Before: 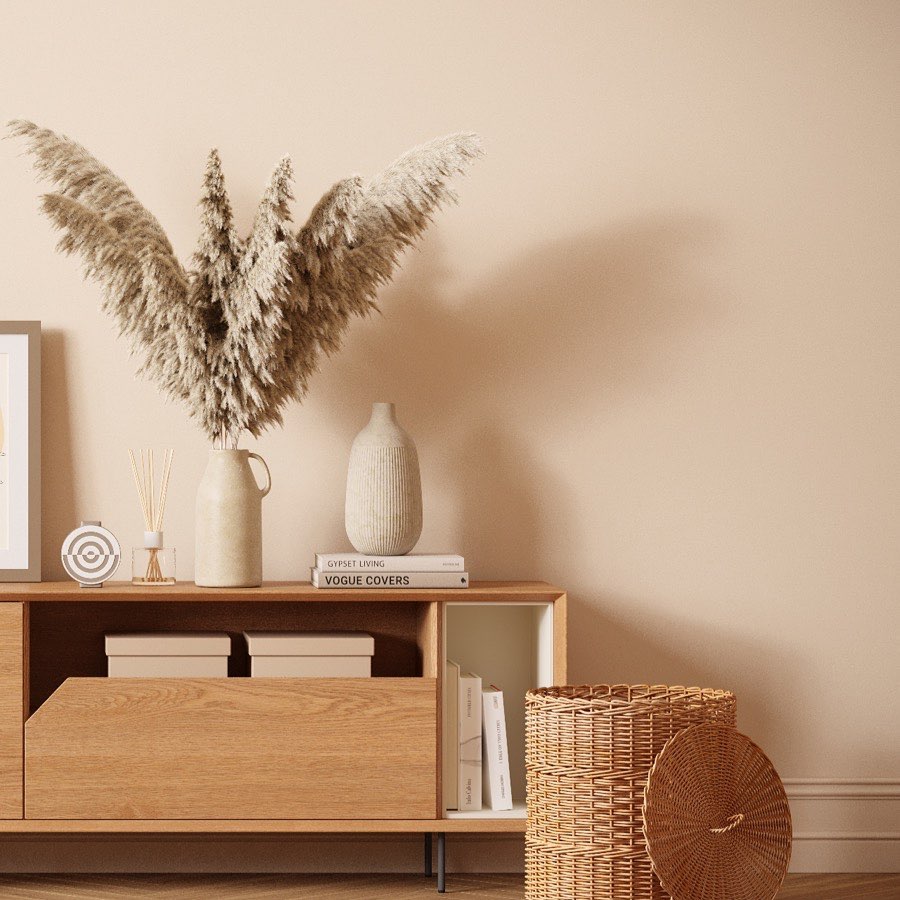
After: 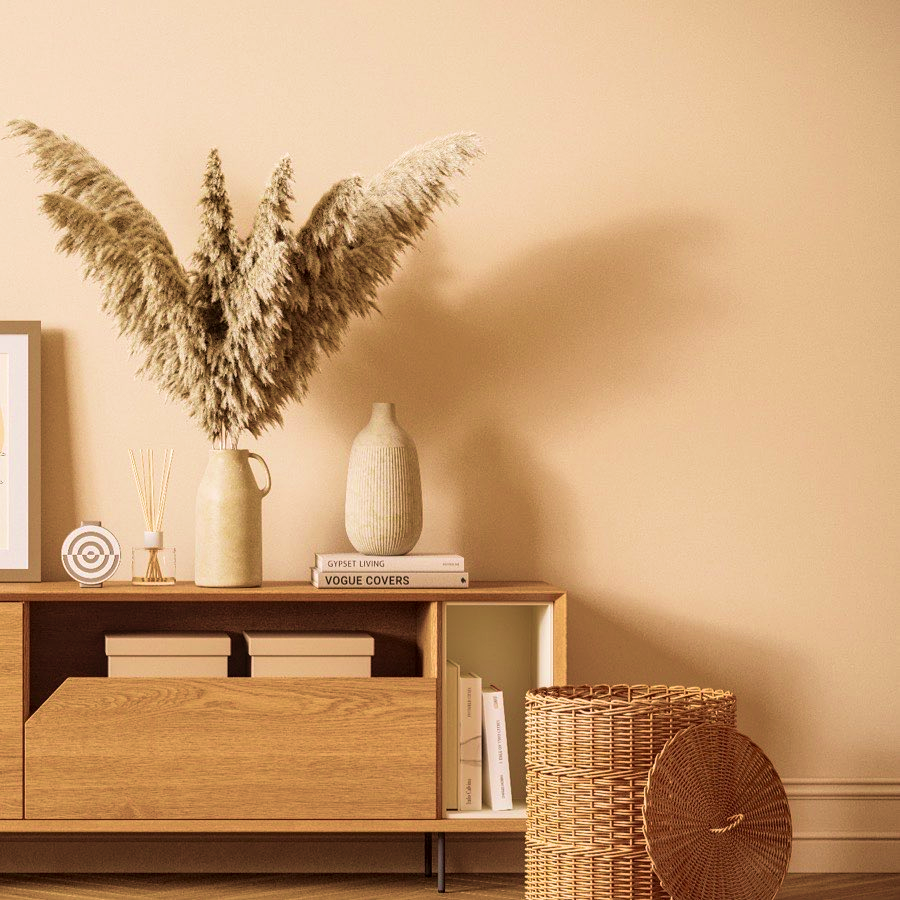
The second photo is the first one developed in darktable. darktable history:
local contrast: on, module defaults
velvia: strength 75%
